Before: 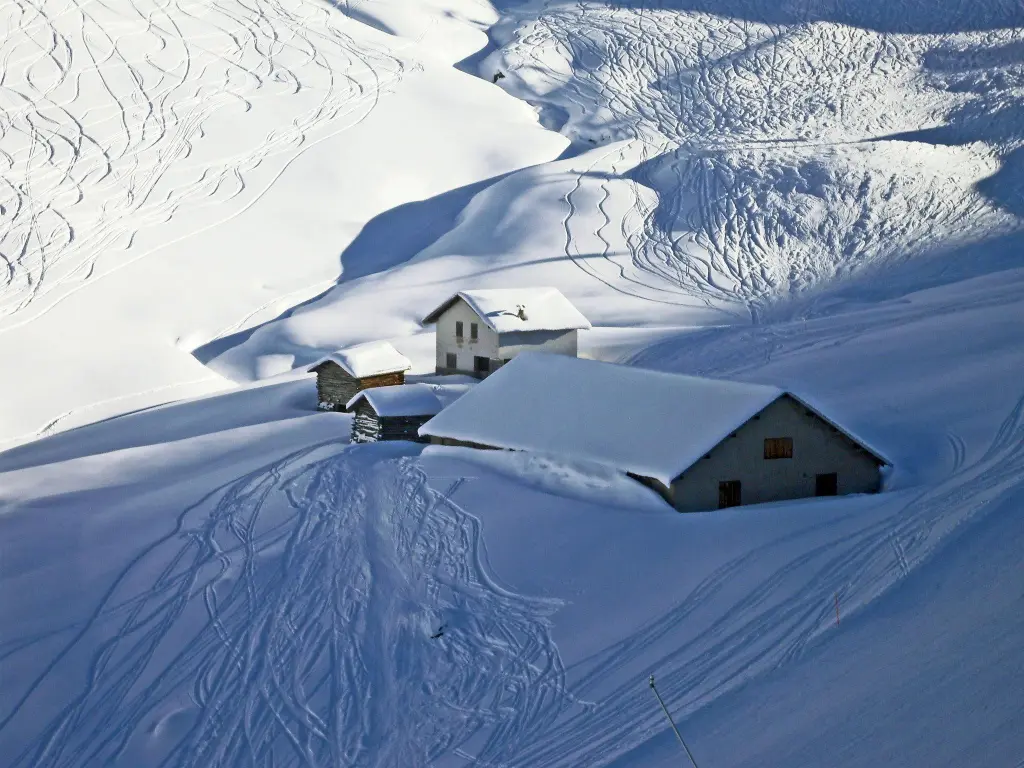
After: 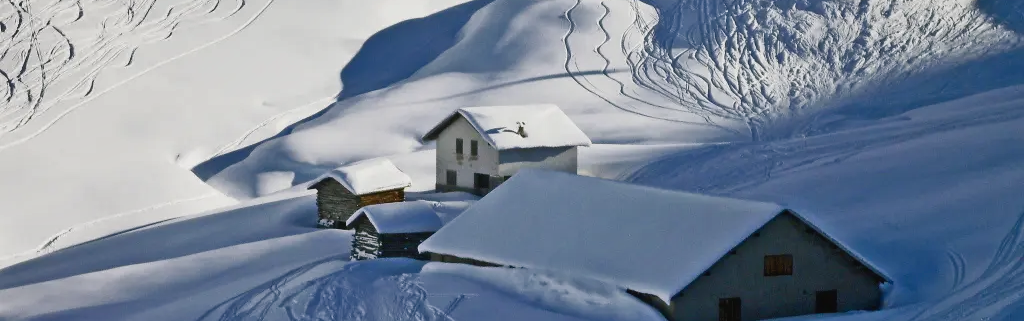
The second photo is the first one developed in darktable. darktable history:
color balance rgb: shadows lift › luminance -10%, shadows lift › chroma 1%, shadows lift › hue 113°, power › luminance -15%, highlights gain › chroma 0.2%, highlights gain › hue 333°, global offset › luminance 0.5%, perceptual saturation grading › global saturation 20%, perceptual saturation grading › highlights -50%, perceptual saturation grading › shadows 25%, contrast -10%
crop and rotate: top 23.84%, bottom 34.294%
shadows and highlights: soften with gaussian
